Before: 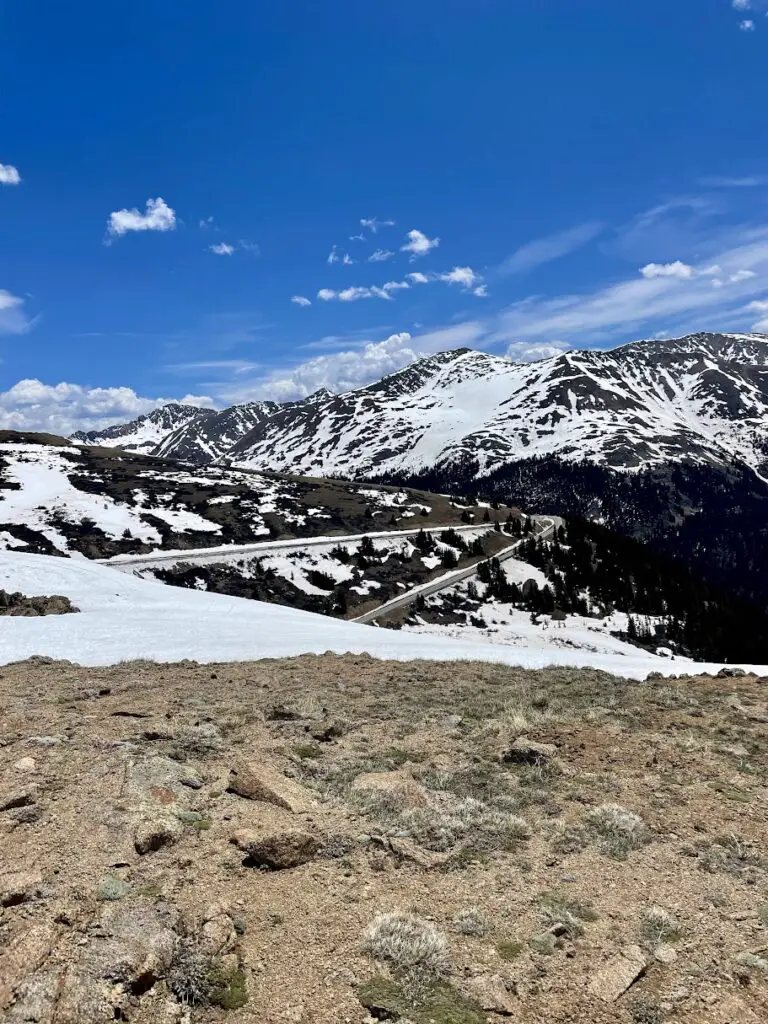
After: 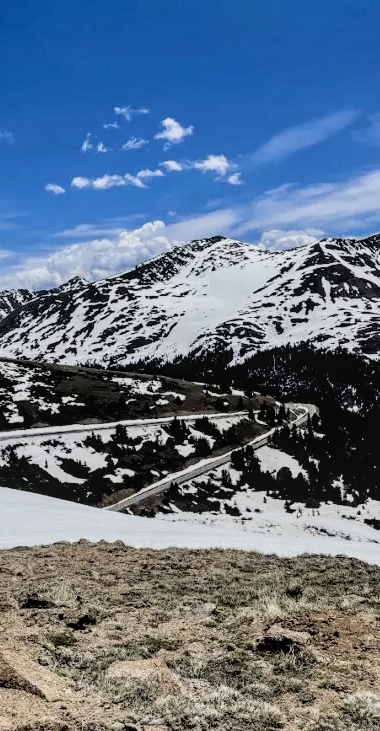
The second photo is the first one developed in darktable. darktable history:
crop: left 32.075%, top 10.976%, right 18.355%, bottom 17.596%
filmic rgb: black relative exposure -5 EV, hardness 2.88, contrast 1.4, highlights saturation mix -30%
local contrast: on, module defaults
